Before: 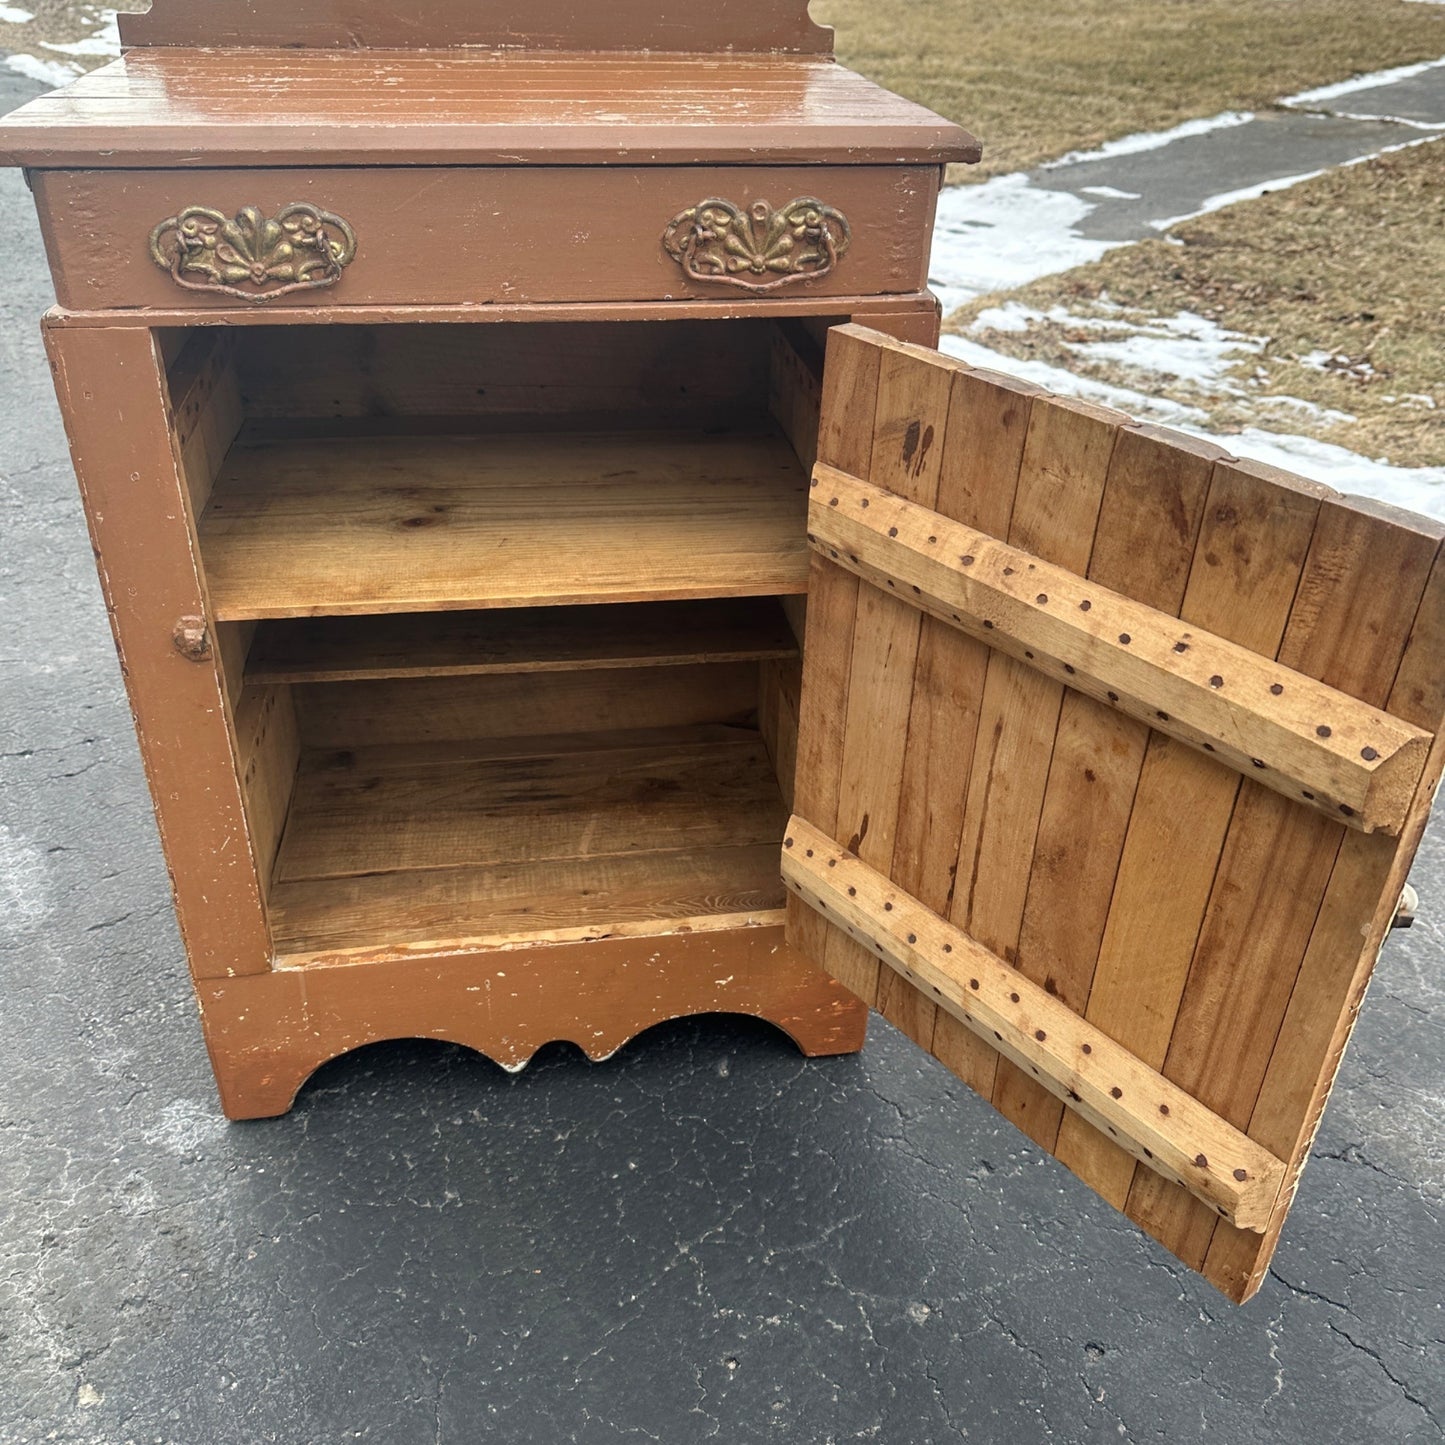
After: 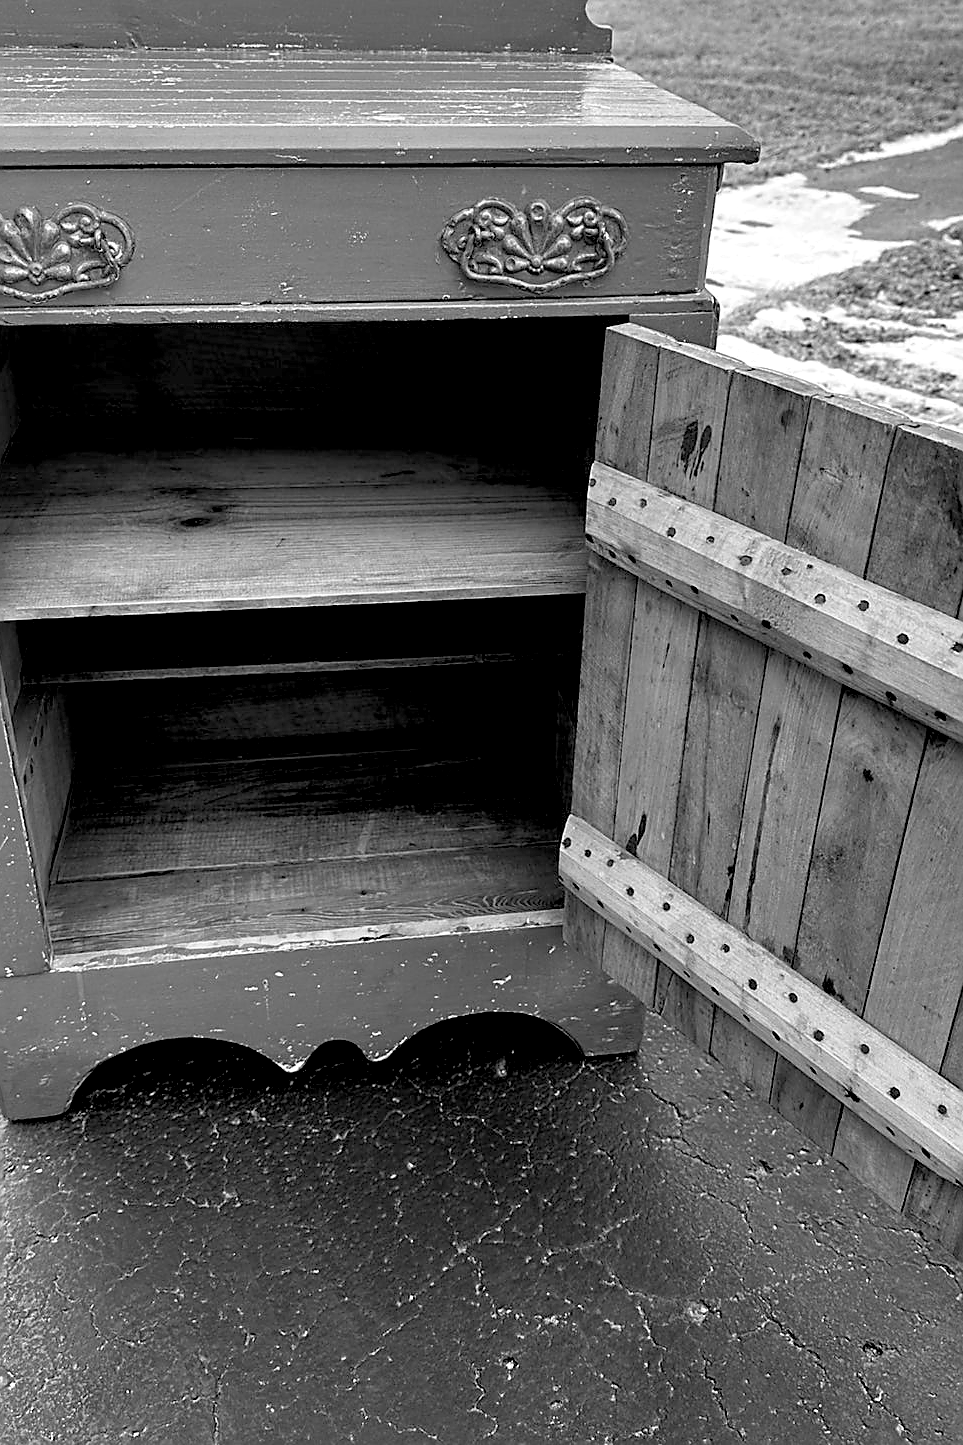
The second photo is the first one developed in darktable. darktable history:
monochrome: on, module defaults
sharpen: radius 1.4, amount 1.25, threshold 0.7
crop: left 15.419%, right 17.914%
color correction: highlights a* 21.88, highlights b* 22.25
rgb levels: levels [[0.034, 0.472, 0.904], [0, 0.5, 1], [0, 0.5, 1]]
